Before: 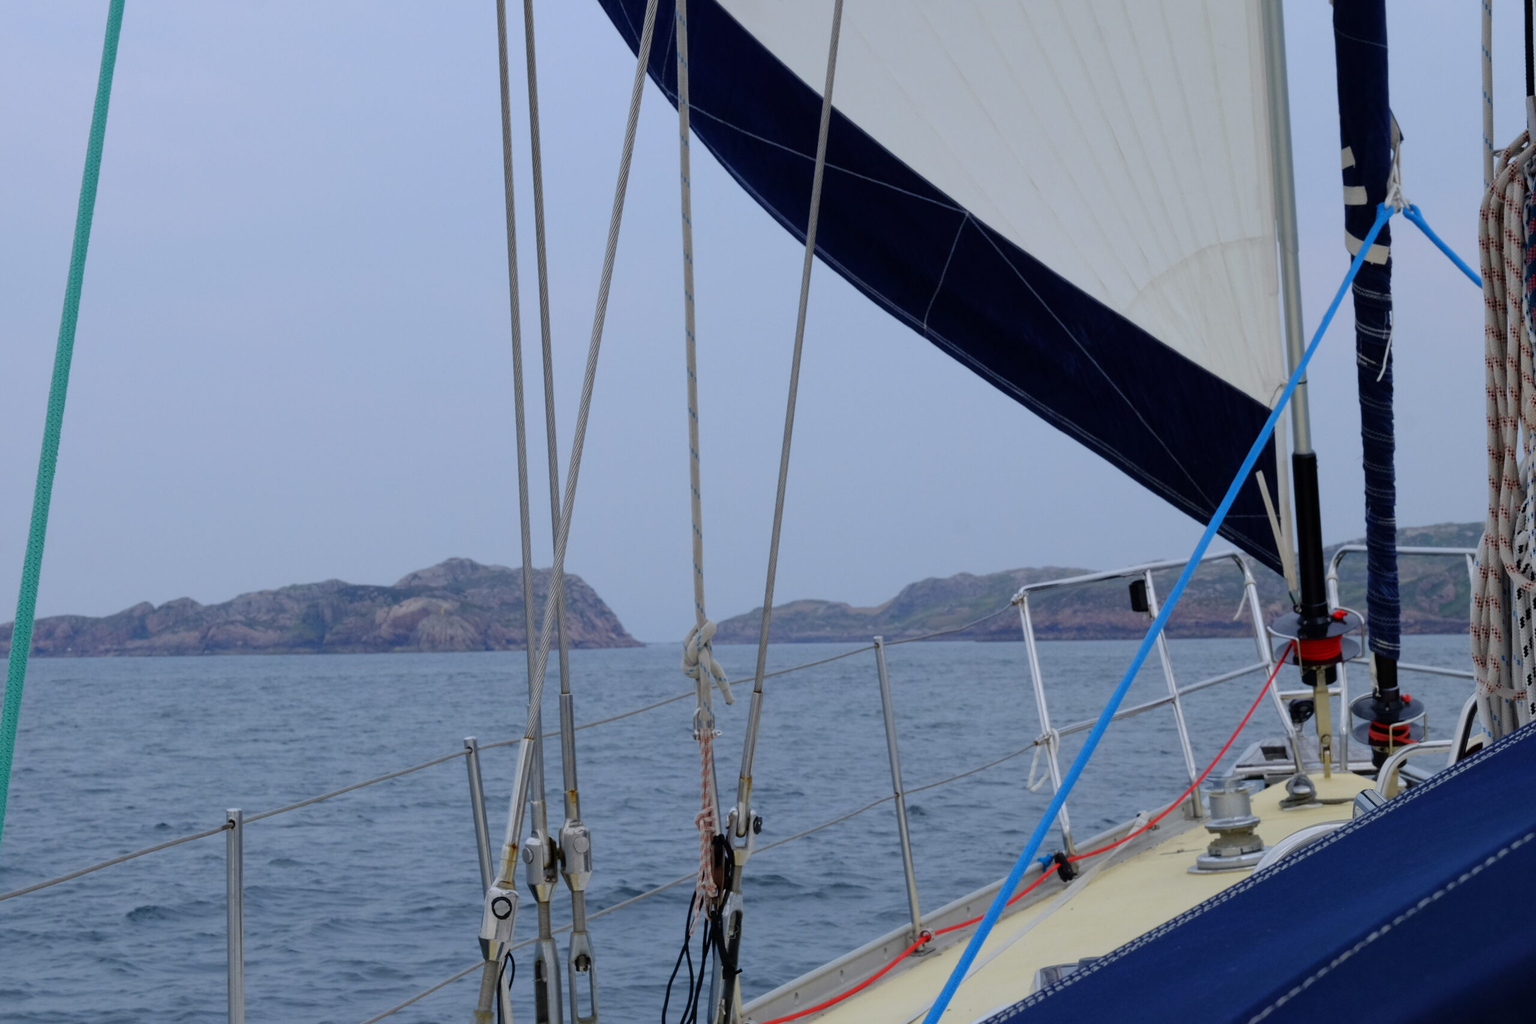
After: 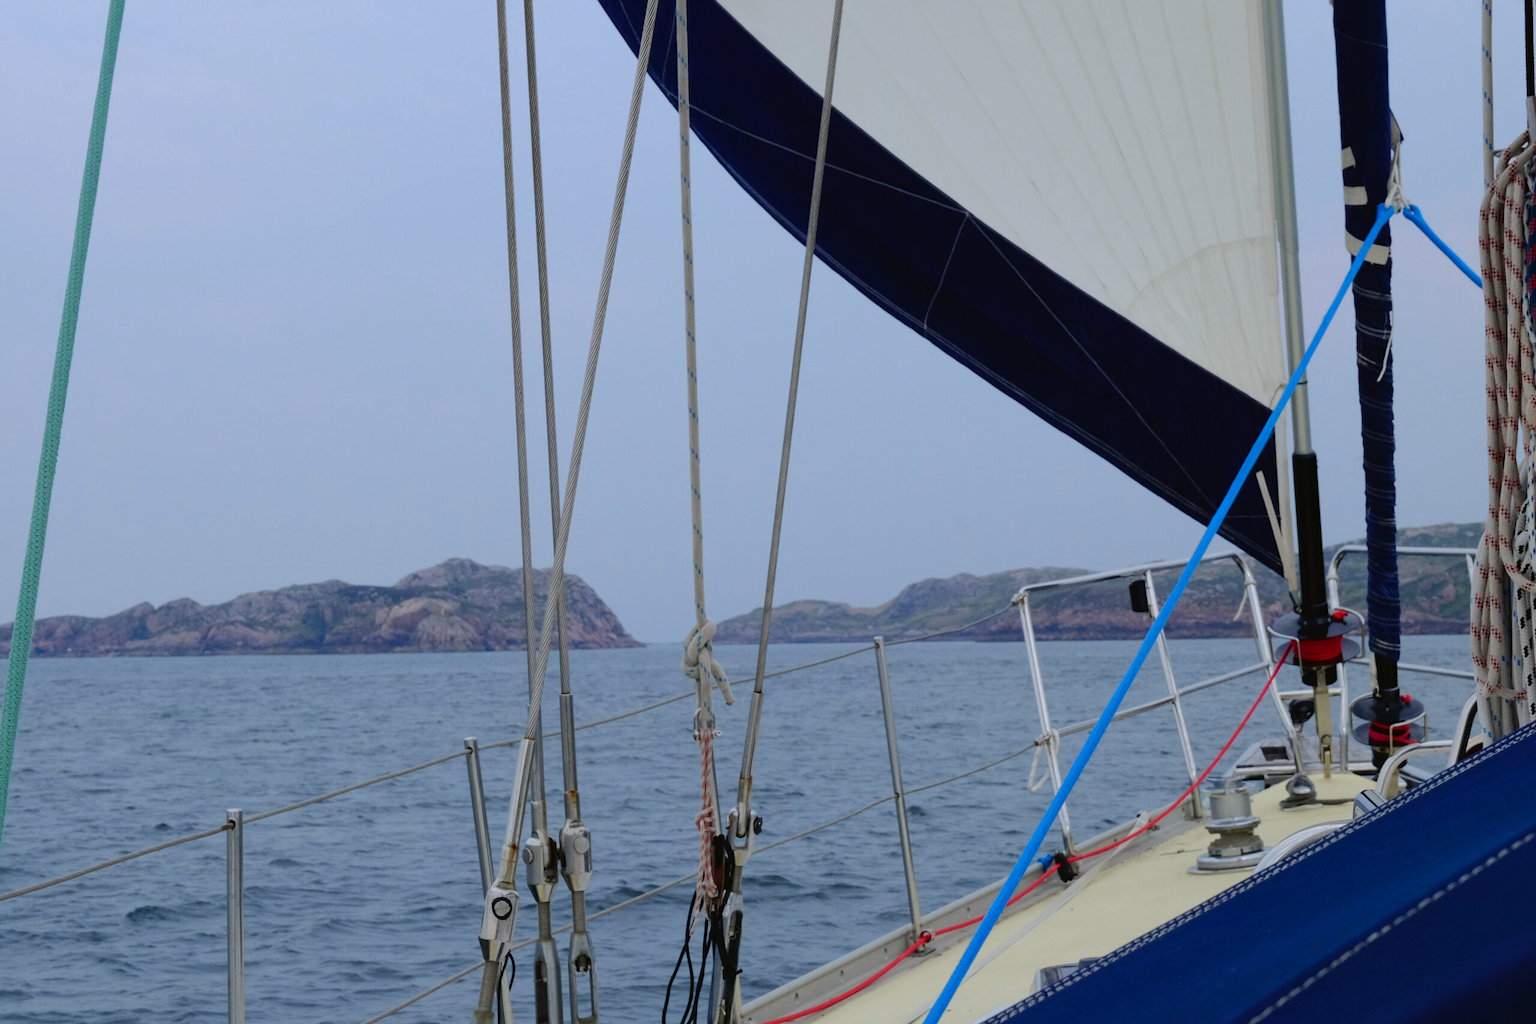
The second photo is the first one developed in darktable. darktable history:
tone curve: curves: ch0 [(0, 0.021) (0.059, 0.053) (0.212, 0.18) (0.337, 0.304) (0.495, 0.505) (0.725, 0.731) (0.89, 0.919) (1, 1)]; ch1 [(0, 0) (0.094, 0.081) (0.285, 0.299) (0.413, 0.43) (0.479, 0.475) (0.54, 0.55) (0.615, 0.65) (0.683, 0.688) (1, 1)]; ch2 [(0, 0) (0.257, 0.217) (0.434, 0.434) (0.498, 0.507) (0.599, 0.578) (1, 1)], color space Lab, independent channels, preserve colors none
